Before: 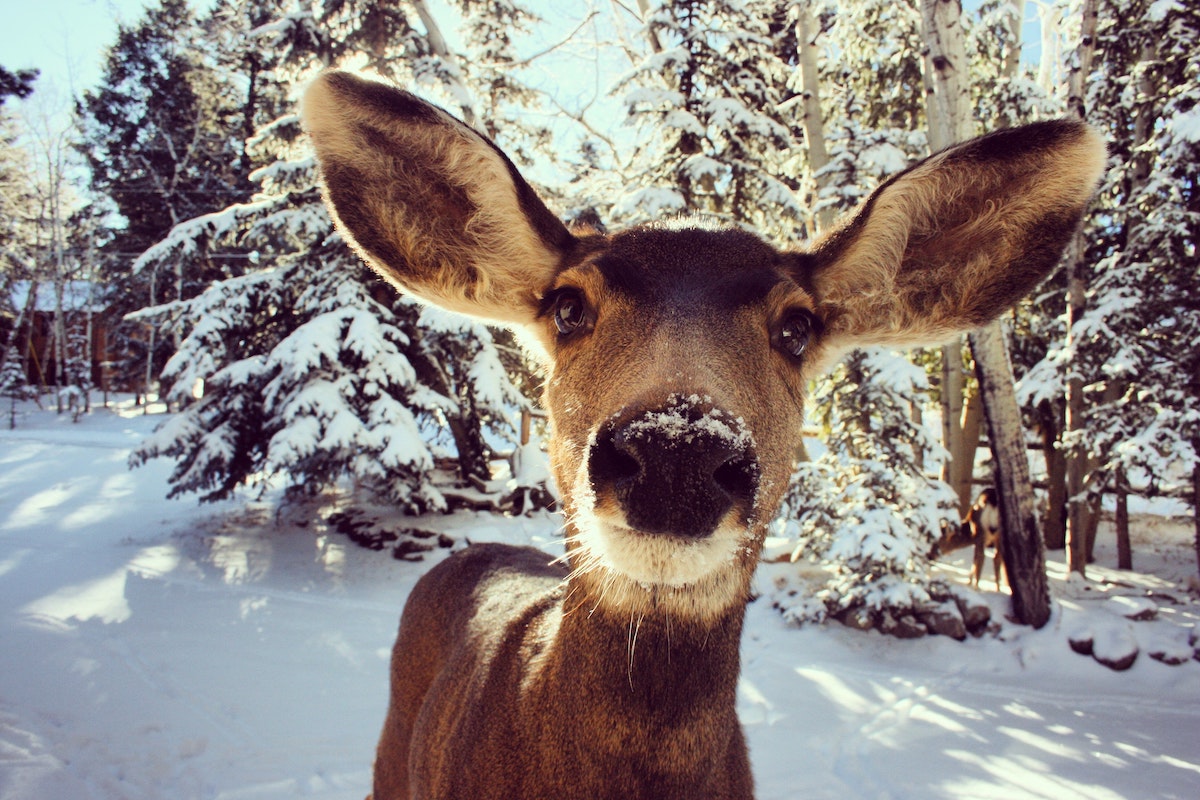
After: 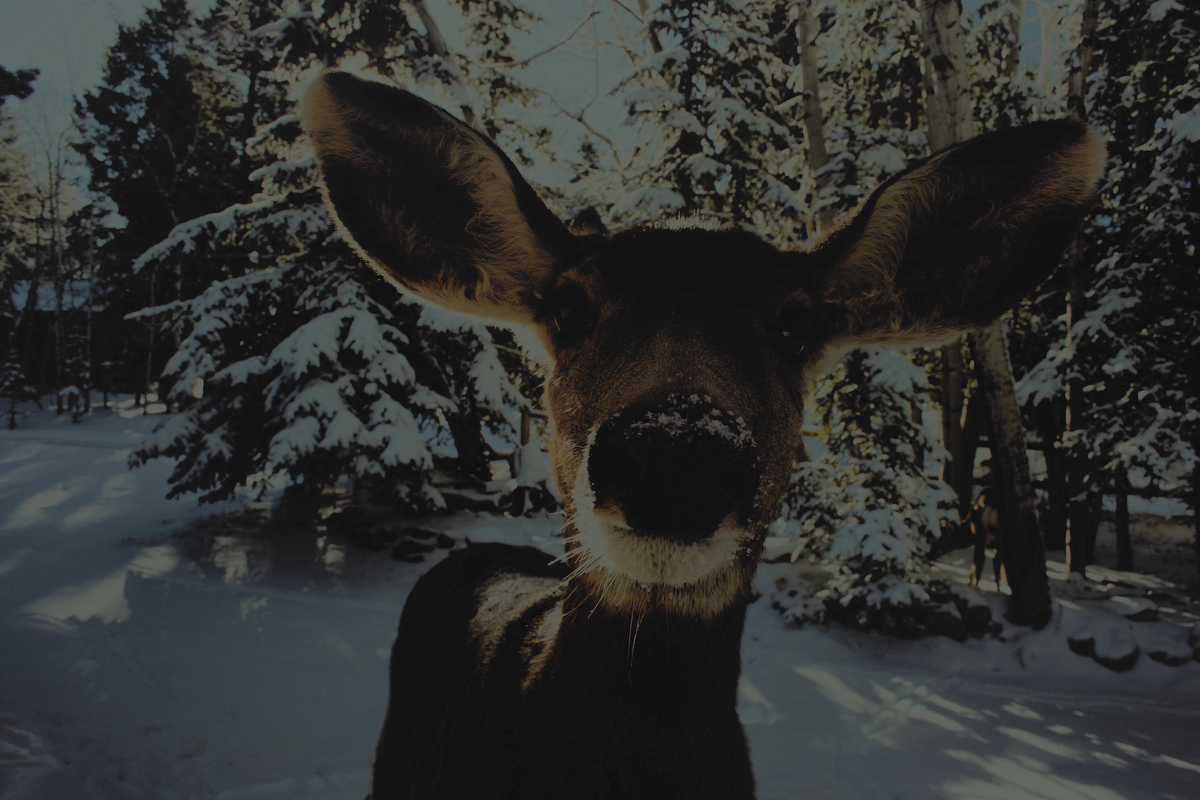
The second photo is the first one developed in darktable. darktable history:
color zones: curves: ch0 [(0, 0.5) (0.143, 0.5) (0.286, 0.5) (0.429, 0.5) (0.571, 0.5) (0.714, 0.476) (0.857, 0.5) (1, 0.5)]; ch2 [(0, 0.5) (0.143, 0.5) (0.286, 0.5) (0.429, 0.5) (0.571, 0.5) (0.714, 0.487) (0.857, 0.5) (1, 0.5)]
local contrast: detail 69%
color balance rgb: perceptual saturation grading › global saturation 2.876%, perceptual brilliance grading › global brilliance -48.322%, global vibrance 20%
filmic rgb: black relative exposure -5.1 EV, white relative exposure 3.96 EV, threshold 2.96 EV, hardness 2.89, contrast 1.297, enable highlight reconstruction true
levels: black 8.55%, levels [0.116, 0.574, 1]
tone curve: curves: ch0 [(0, 0) (0.003, 0.139) (0.011, 0.14) (0.025, 0.138) (0.044, 0.14) (0.069, 0.149) (0.1, 0.161) (0.136, 0.179) (0.177, 0.203) (0.224, 0.245) (0.277, 0.302) (0.335, 0.382) (0.399, 0.461) (0.468, 0.546) (0.543, 0.614) (0.623, 0.687) (0.709, 0.758) (0.801, 0.84) (0.898, 0.912) (1, 1)], preserve colors none
